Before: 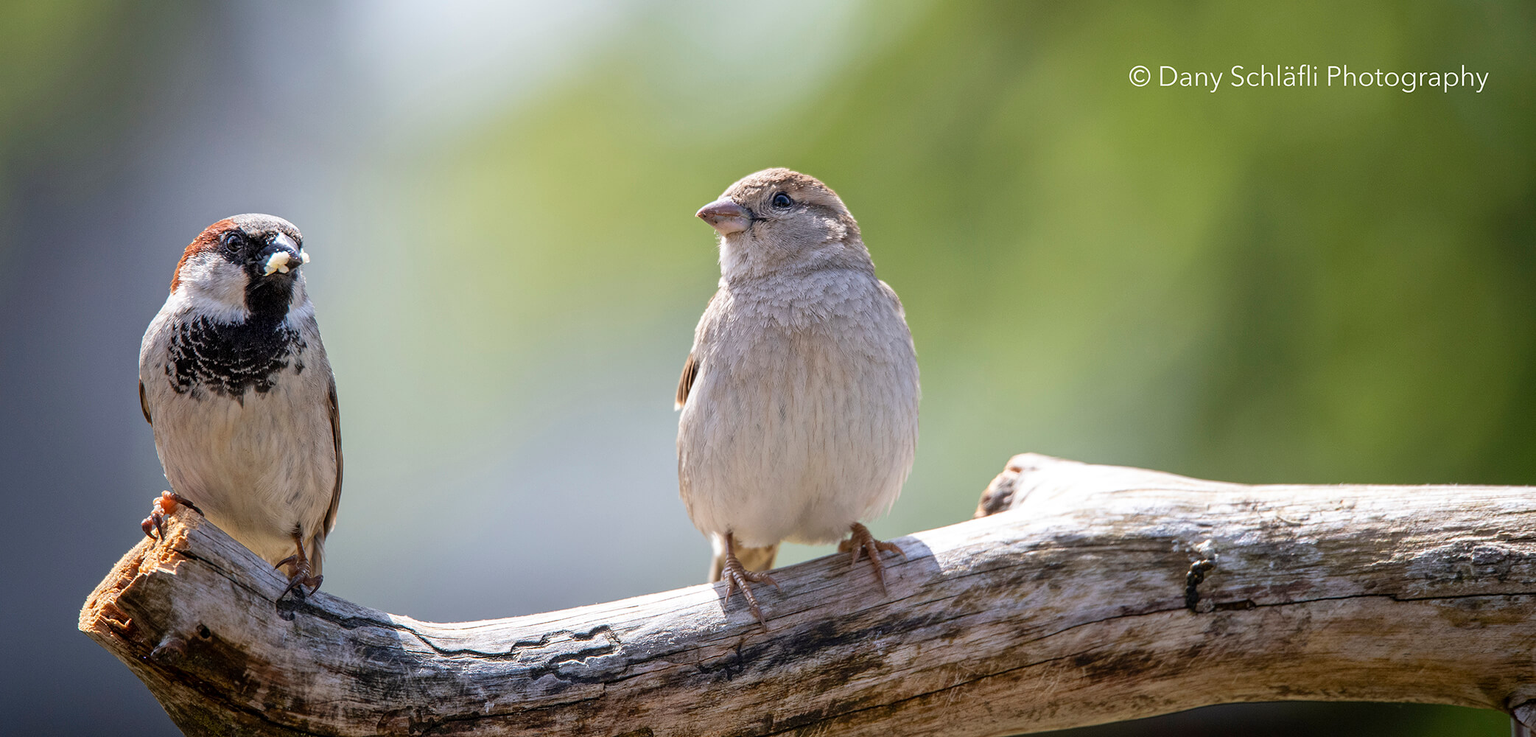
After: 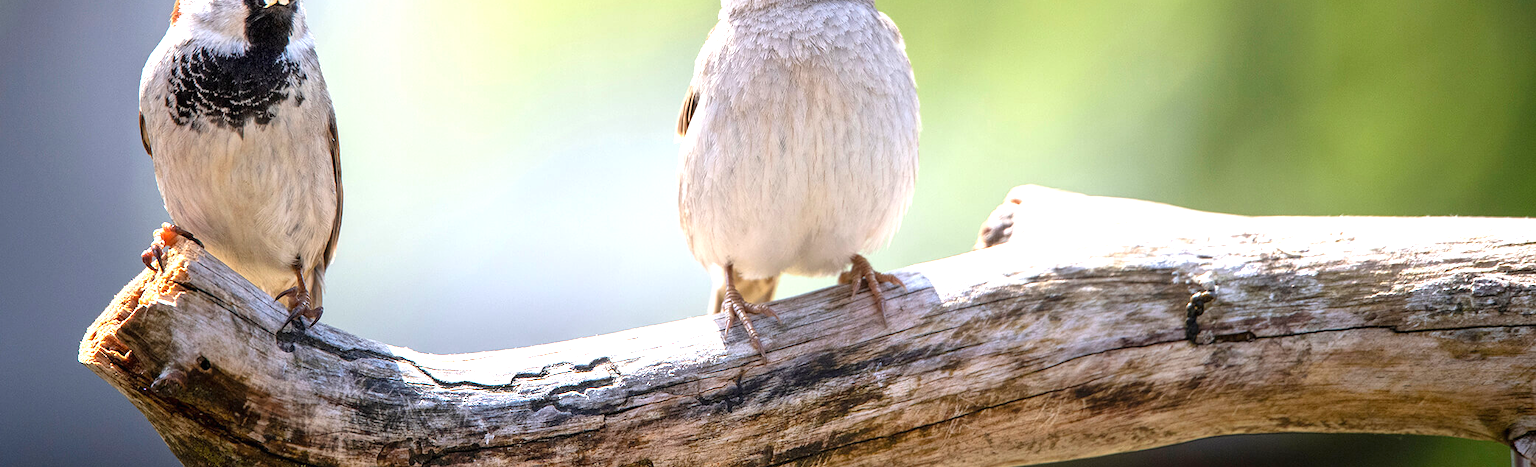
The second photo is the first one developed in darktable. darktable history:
exposure: black level correction 0, exposure 1.015 EV, compensate exposure bias true, compensate highlight preservation false
crop and rotate: top 36.435%
